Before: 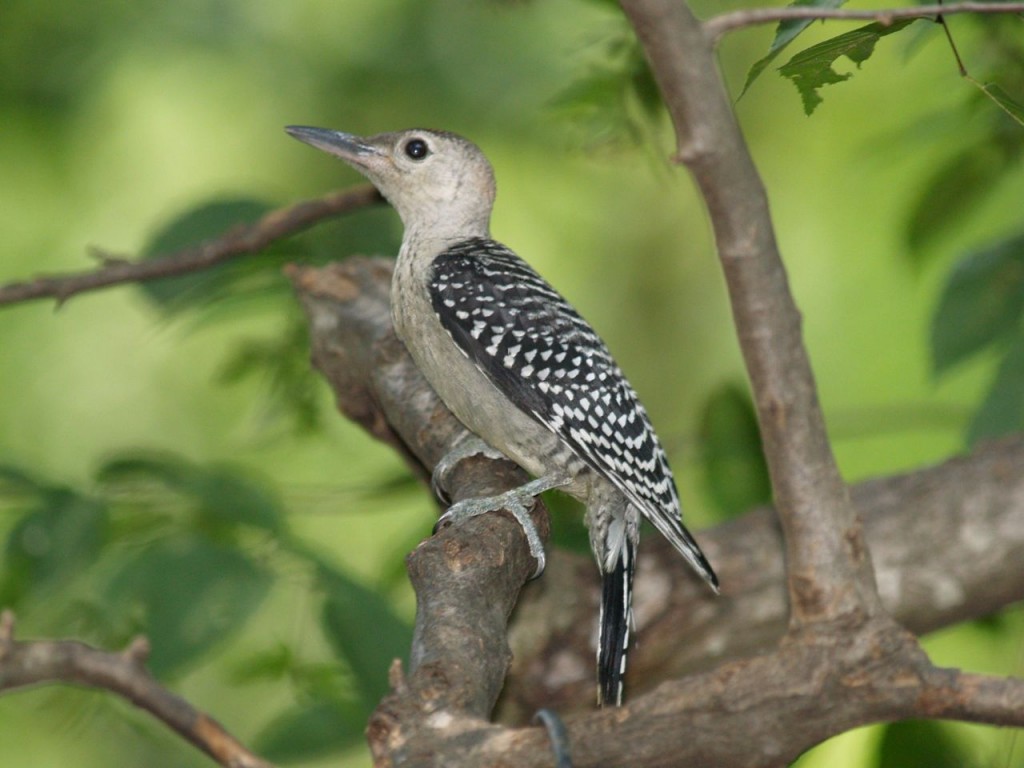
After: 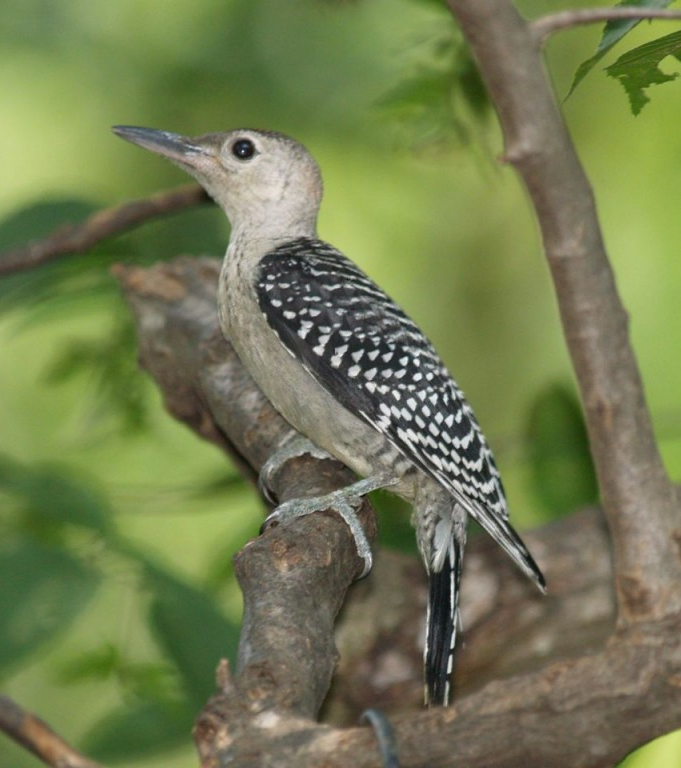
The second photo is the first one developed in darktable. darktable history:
color balance rgb: perceptual saturation grading › global saturation -1%
crop: left 16.899%, right 16.556%
